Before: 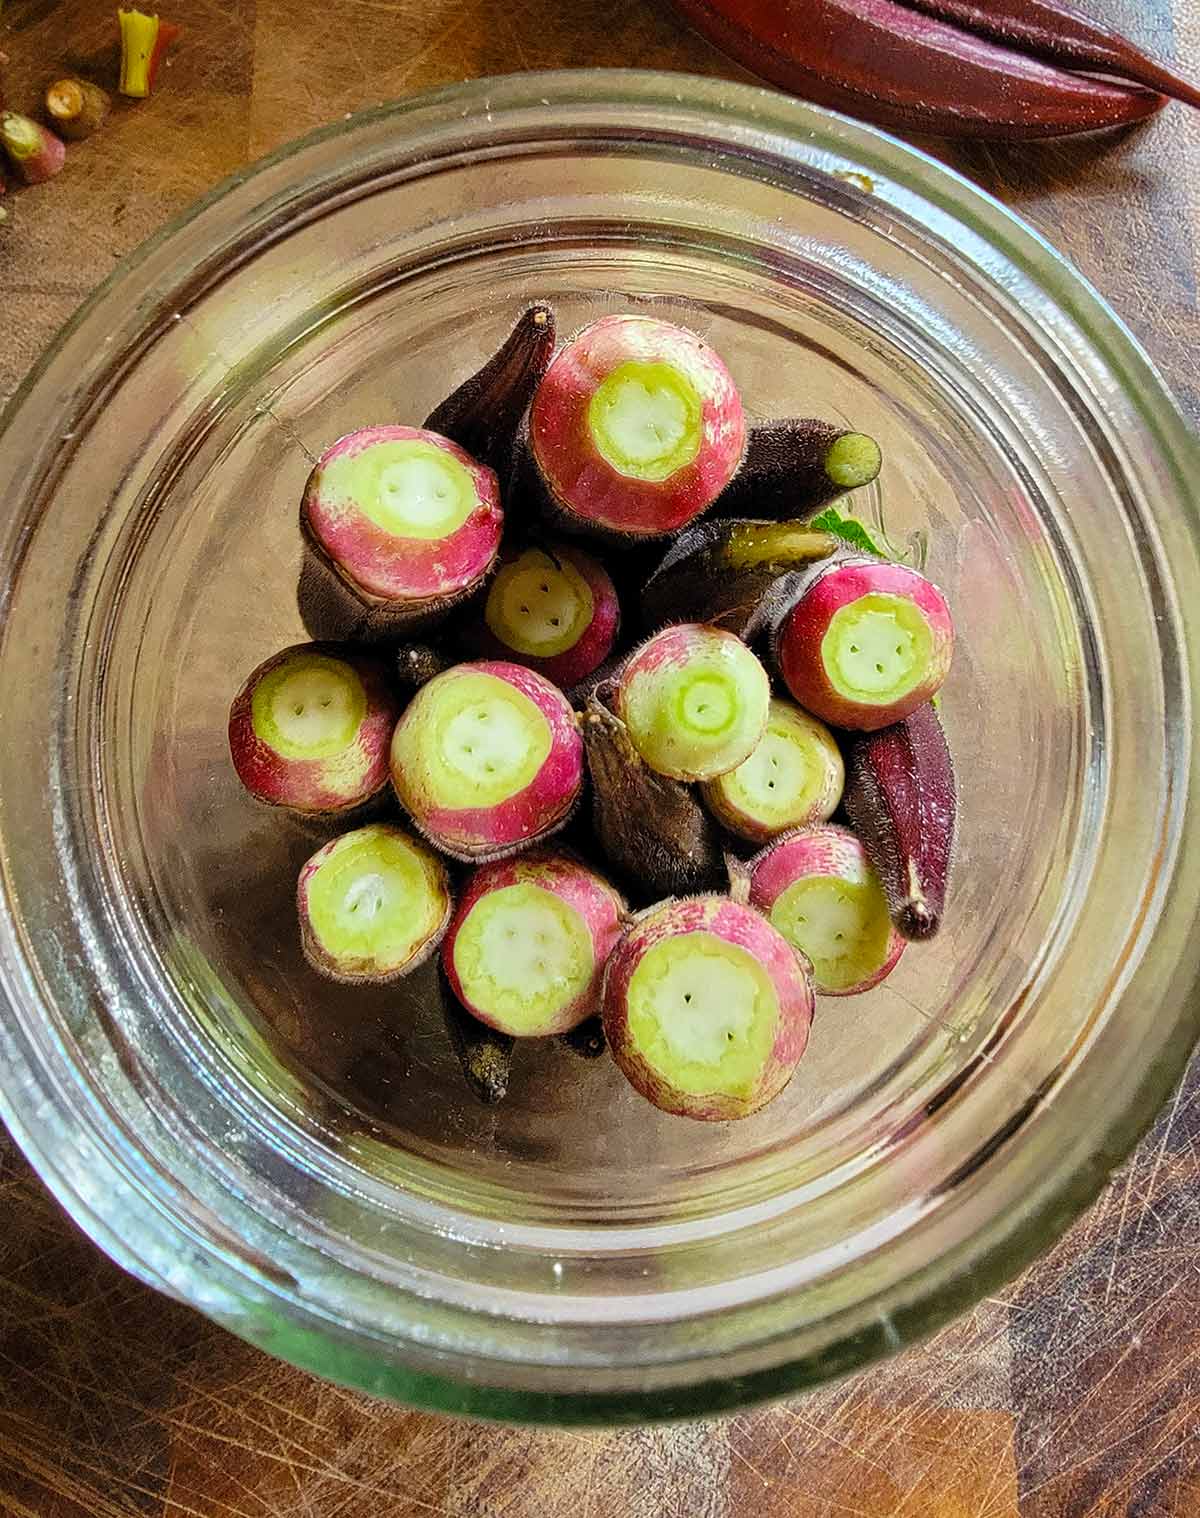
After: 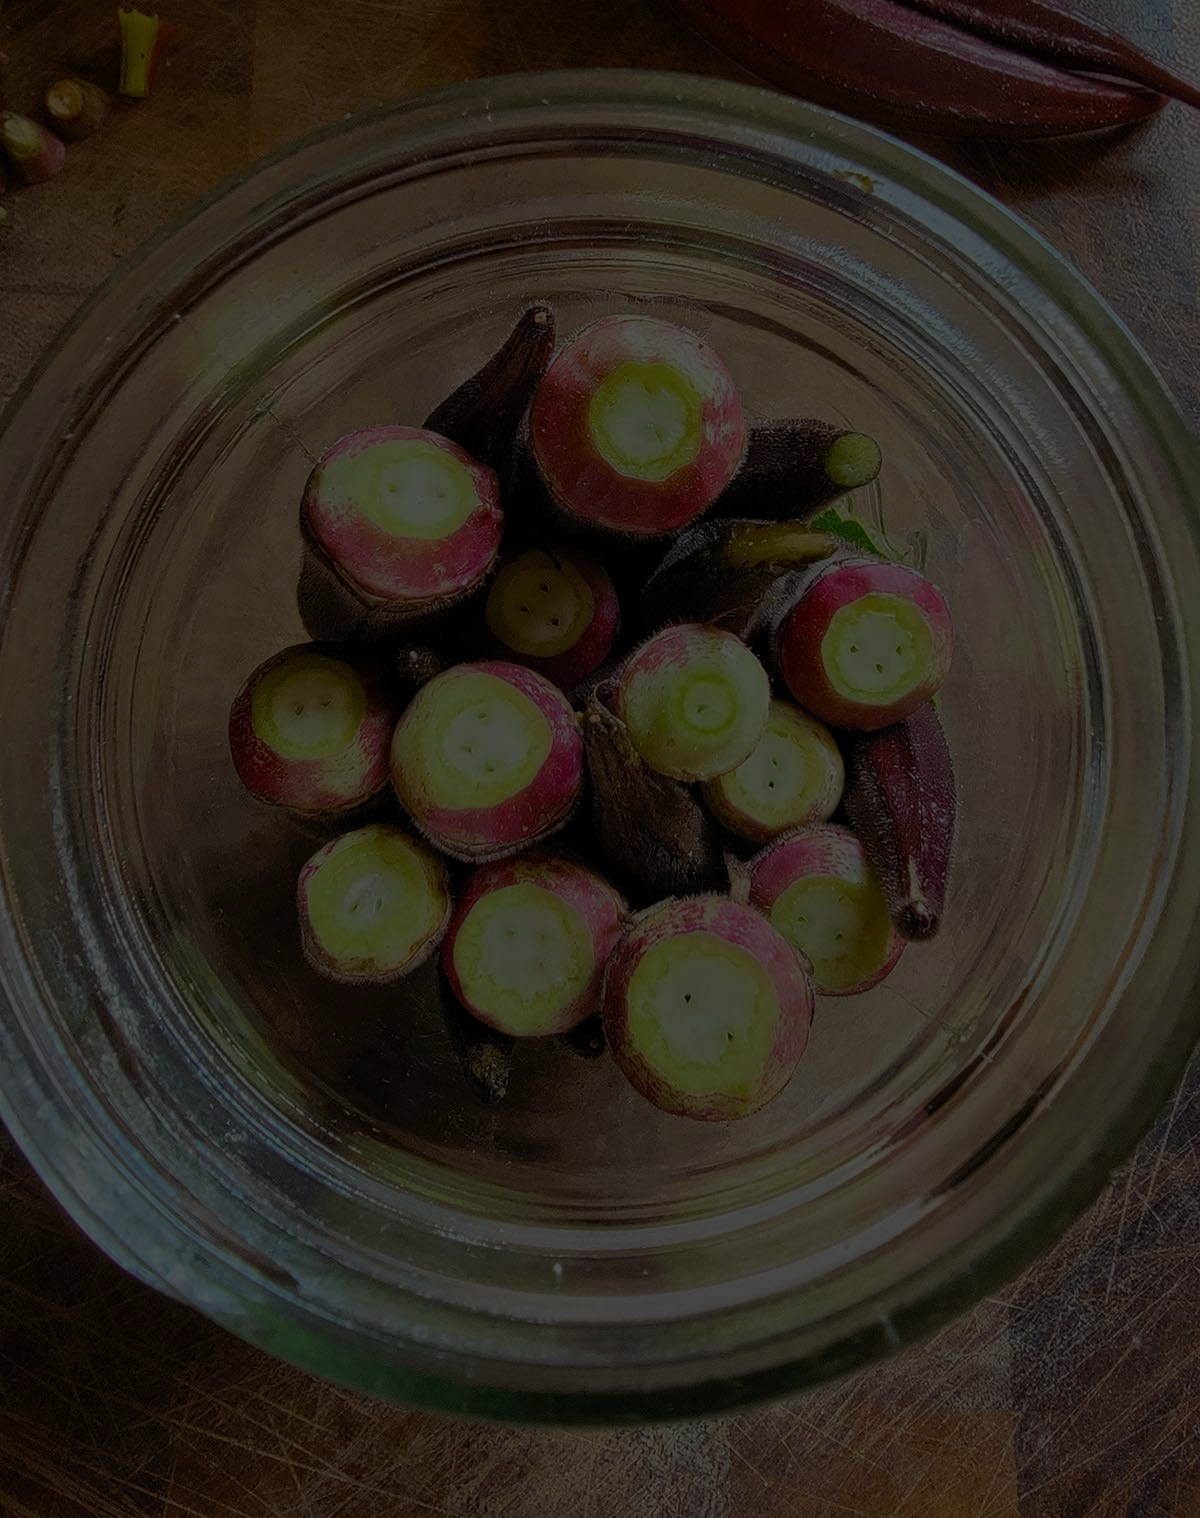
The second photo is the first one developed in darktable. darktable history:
exposure: exposure -1.468 EV
tone curve: curves: ch0 [(0, 0) (0.641, 0.595) (1, 1)], color space Lab, linked channels
base curve: curves: ch0 [(0, 0) (0.297, 0.298) (1, 1)]
